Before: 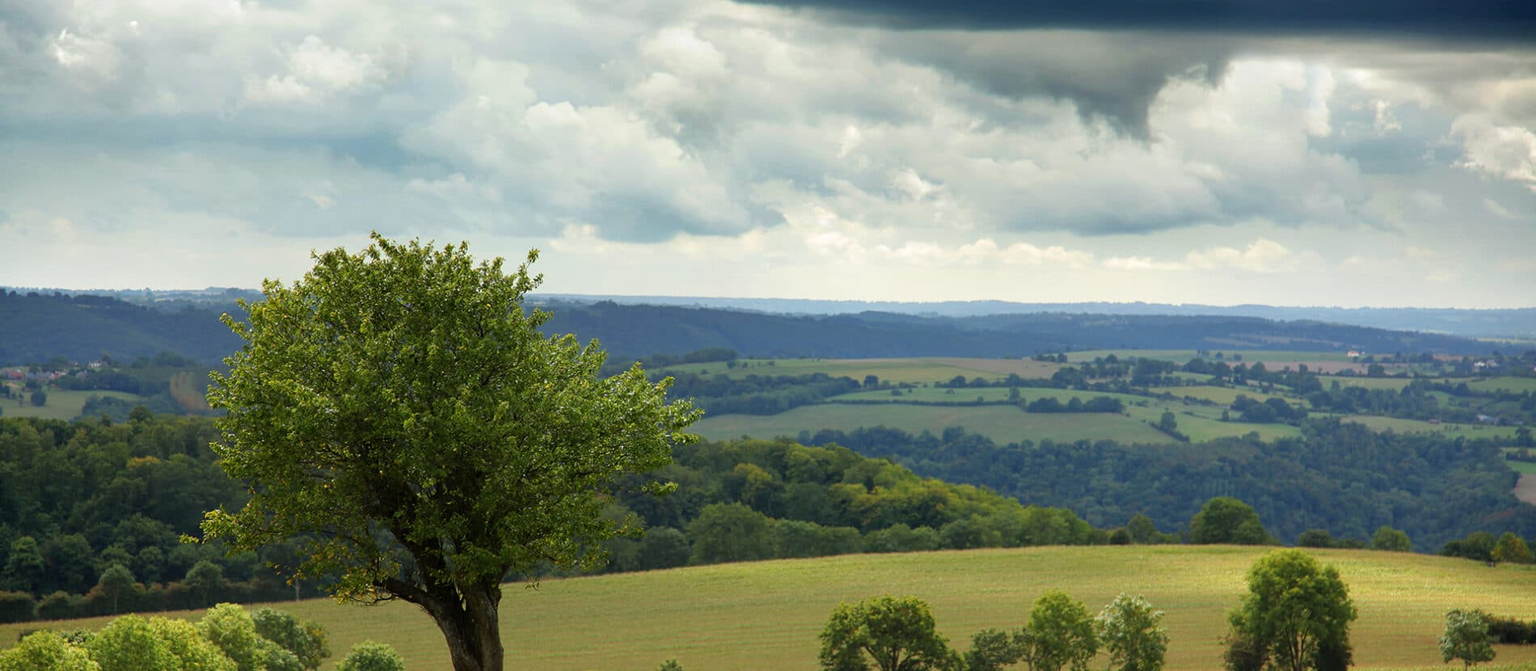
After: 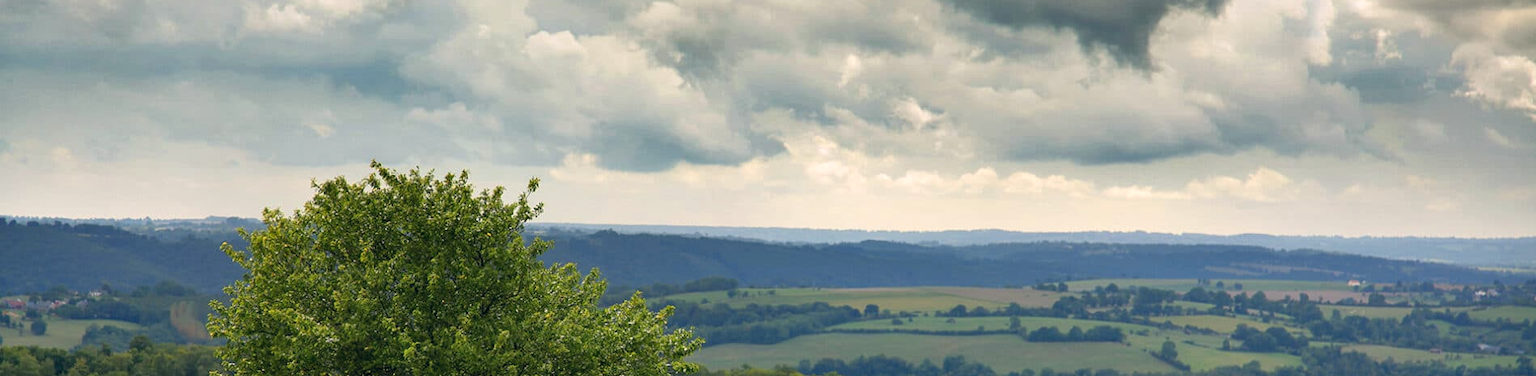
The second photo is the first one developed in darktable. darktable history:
color correction: highlights a* 5.38, highlights b* 5.3, shadows a* -4.26, shadows b* -5.11
crop and rotate: top 10.605%, bottom 33.274%
shadows and highlights: low approximation 0.01, soften with gaussian
